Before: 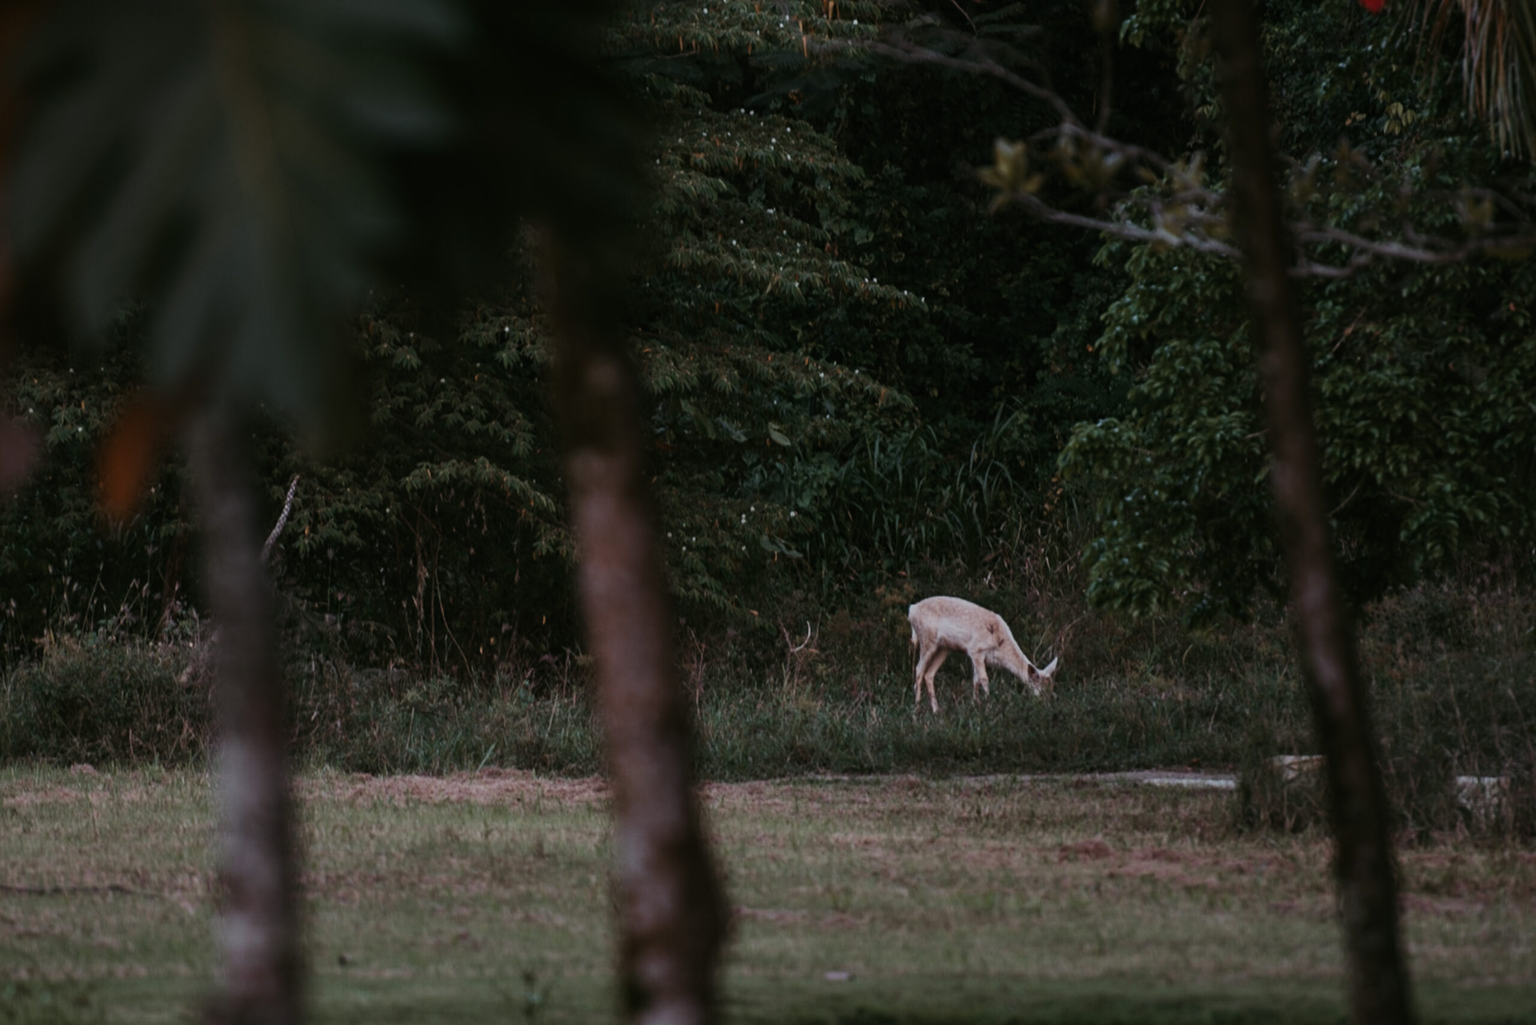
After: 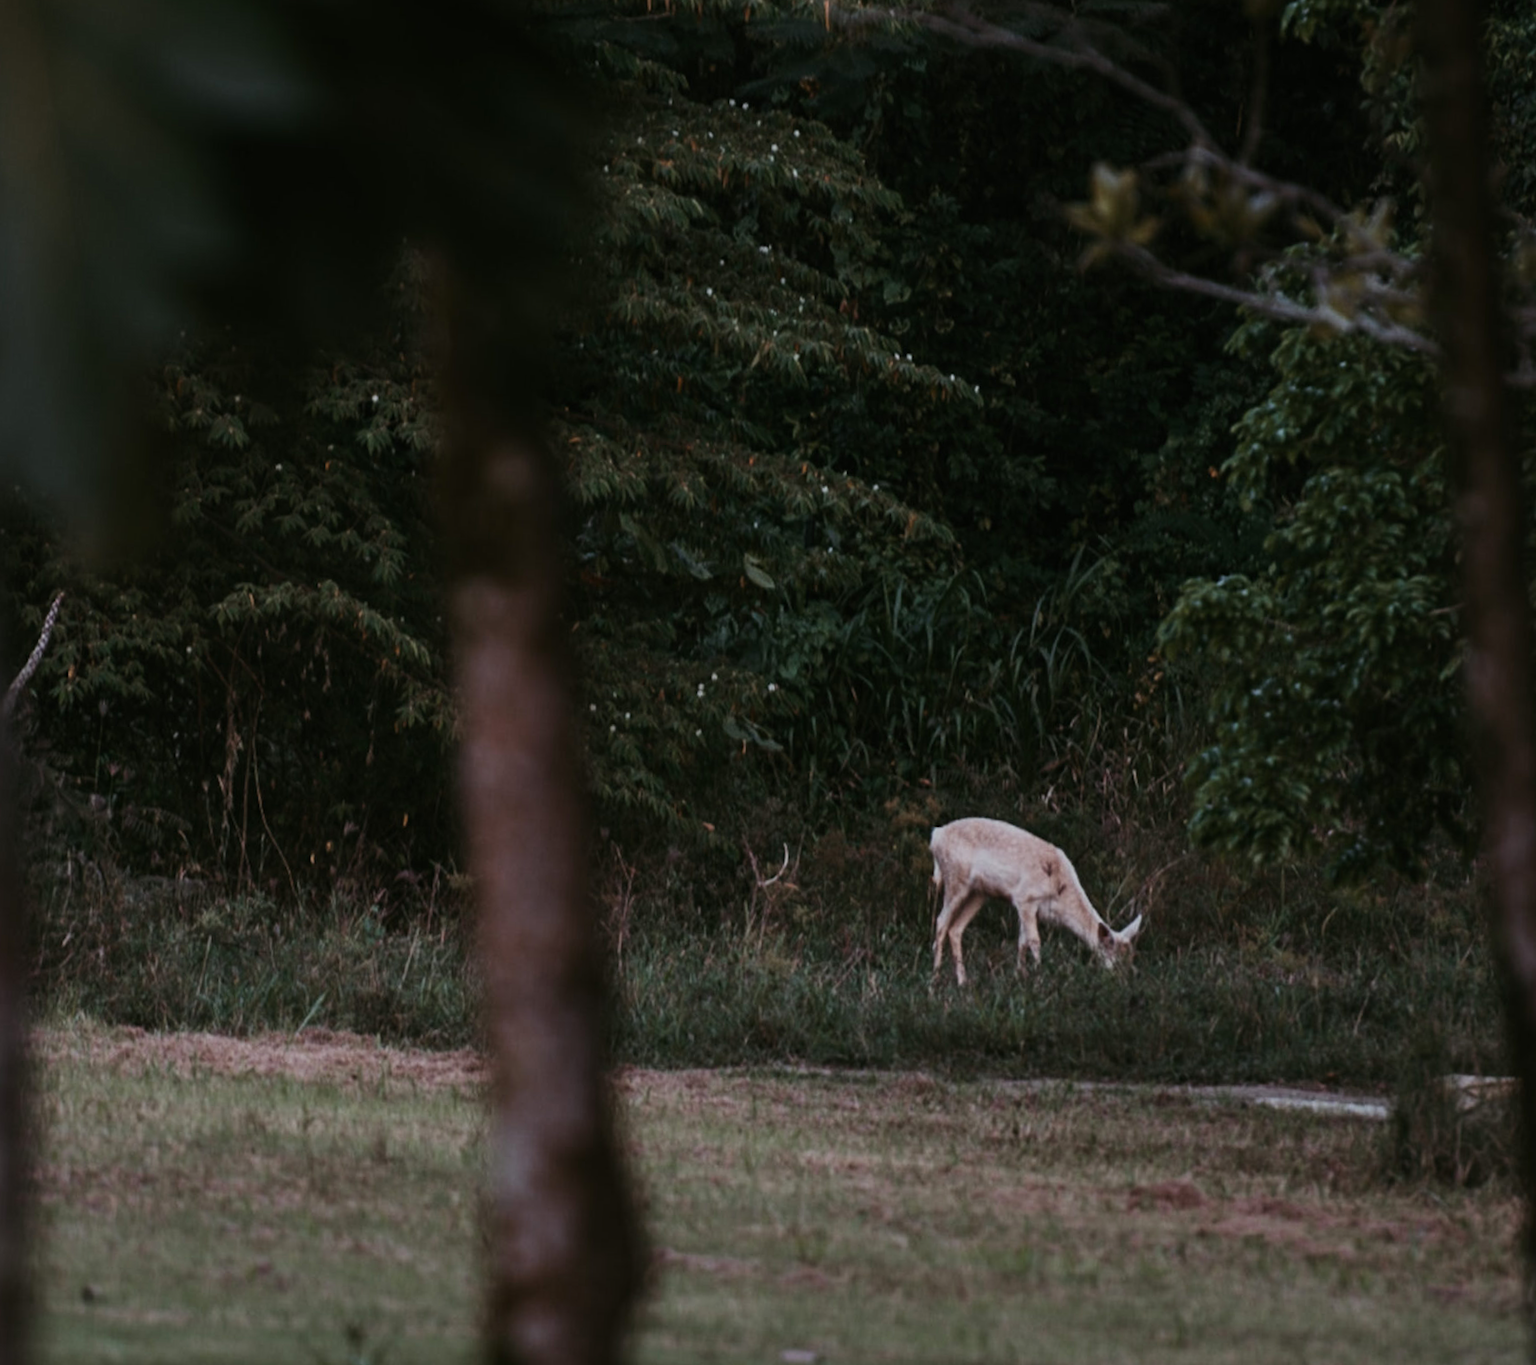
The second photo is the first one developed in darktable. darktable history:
contrast brightness saturation: contrast 0.098, brightness 0.023, saturation 0.015
crop and rotate: angle -3.19°, left 14.046%, top 0.042%, right 10.921%, bottom 0.025%
